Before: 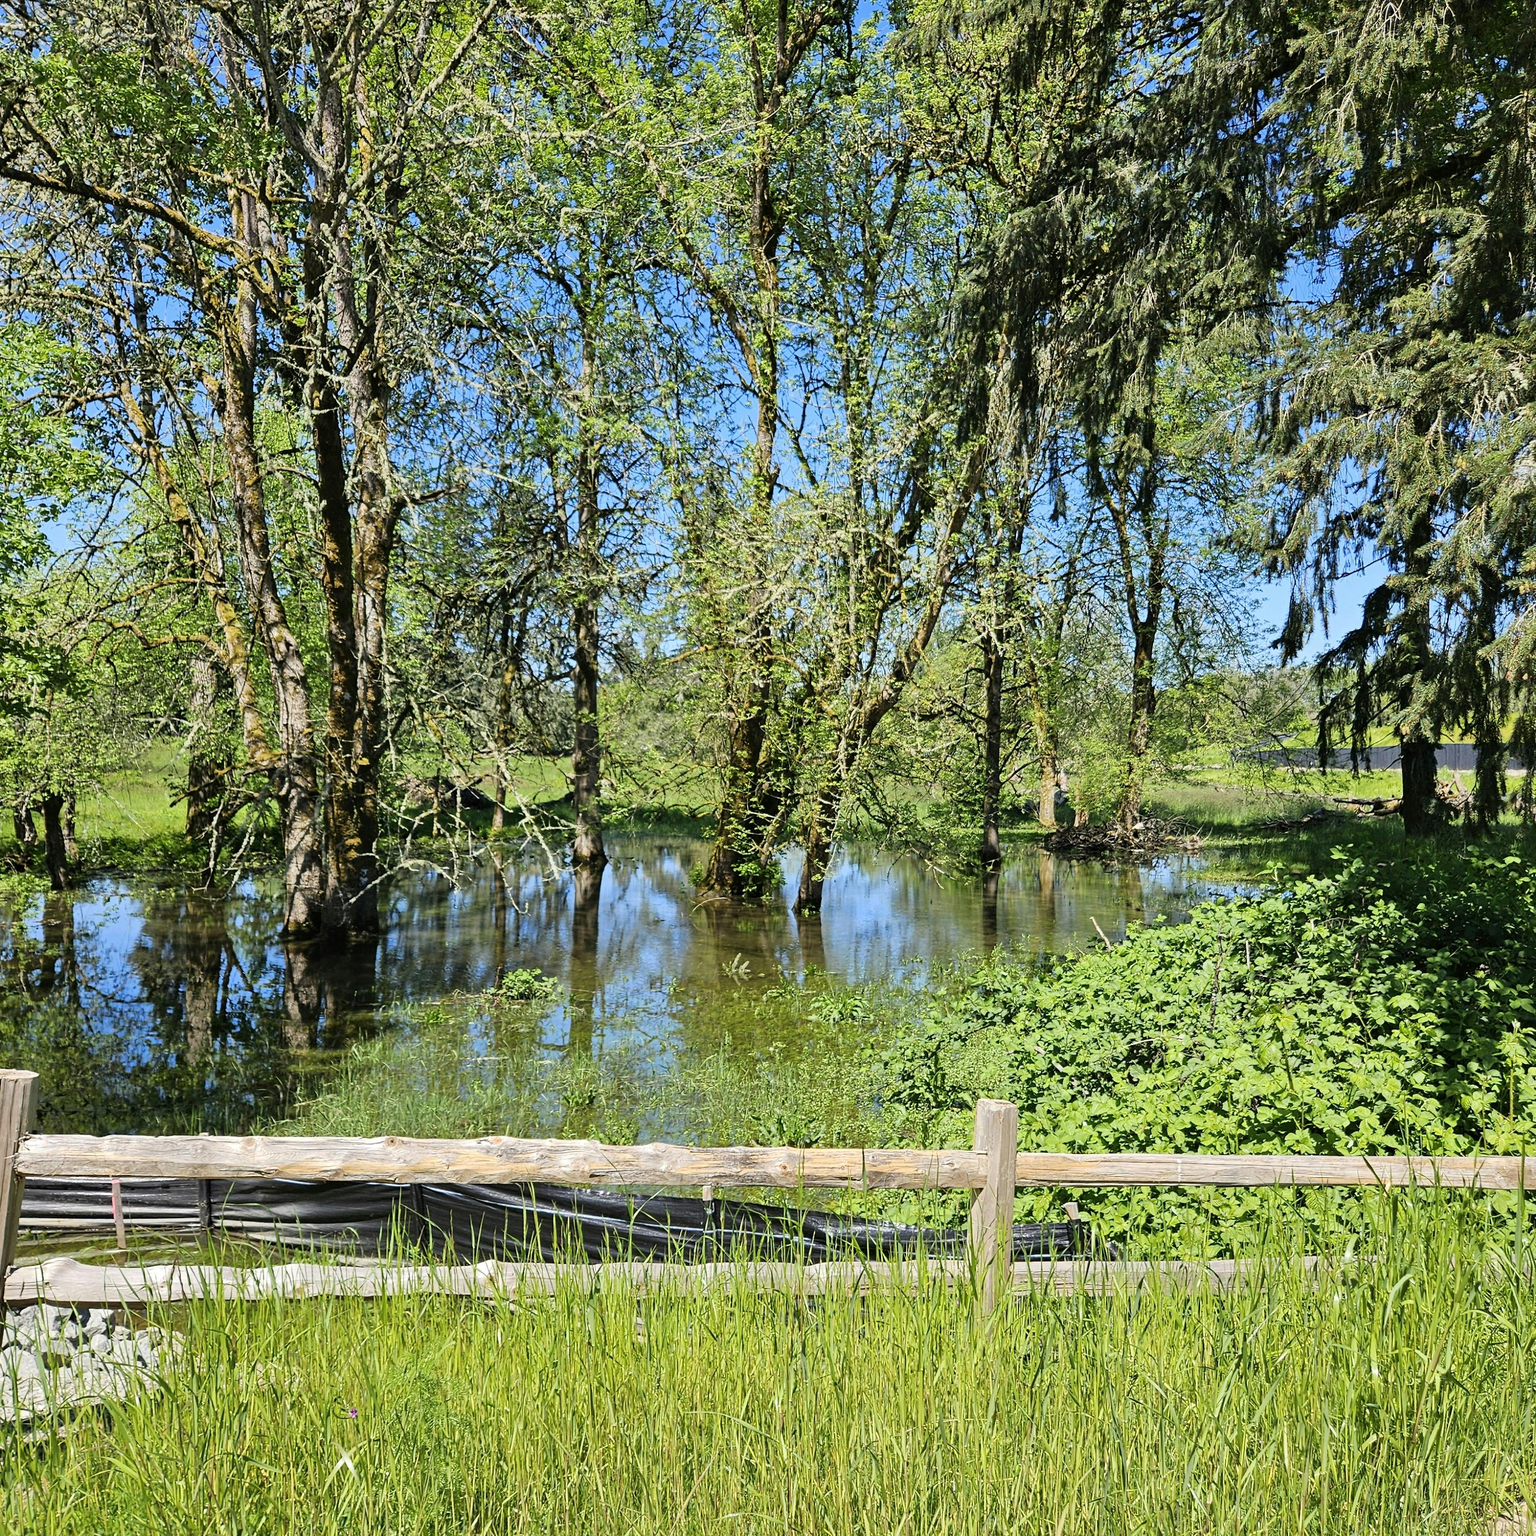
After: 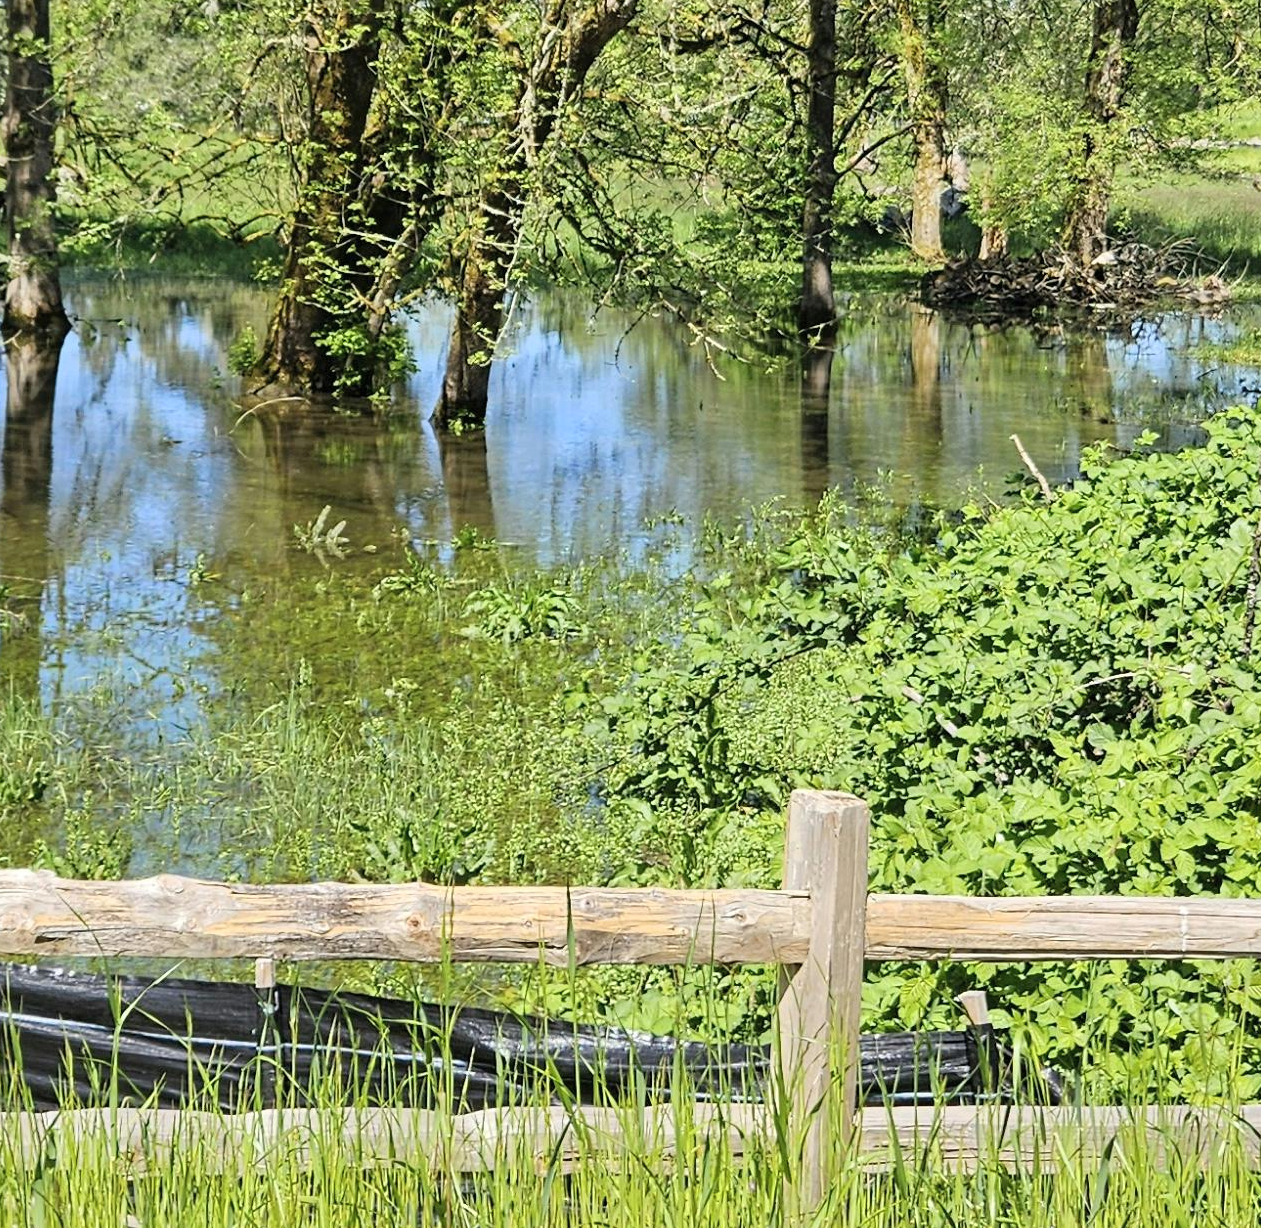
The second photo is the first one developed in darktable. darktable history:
crop: left 37.221%, top 45.169%, right 20.63%, bottom 13.777%
contrast brightness saturation: contrast 0.05, brightness 0.06, saturation 0.01
